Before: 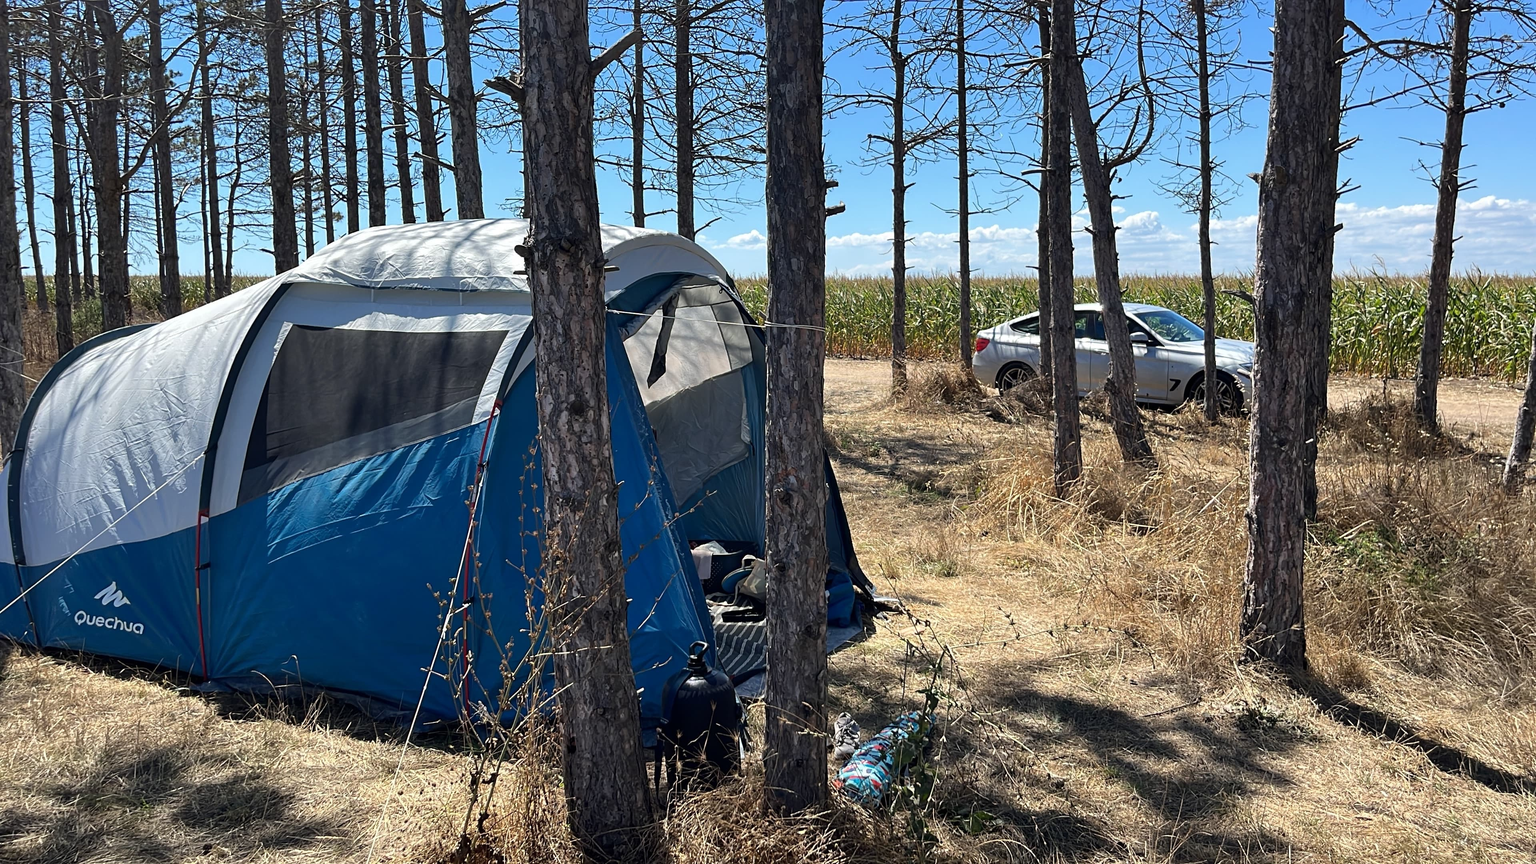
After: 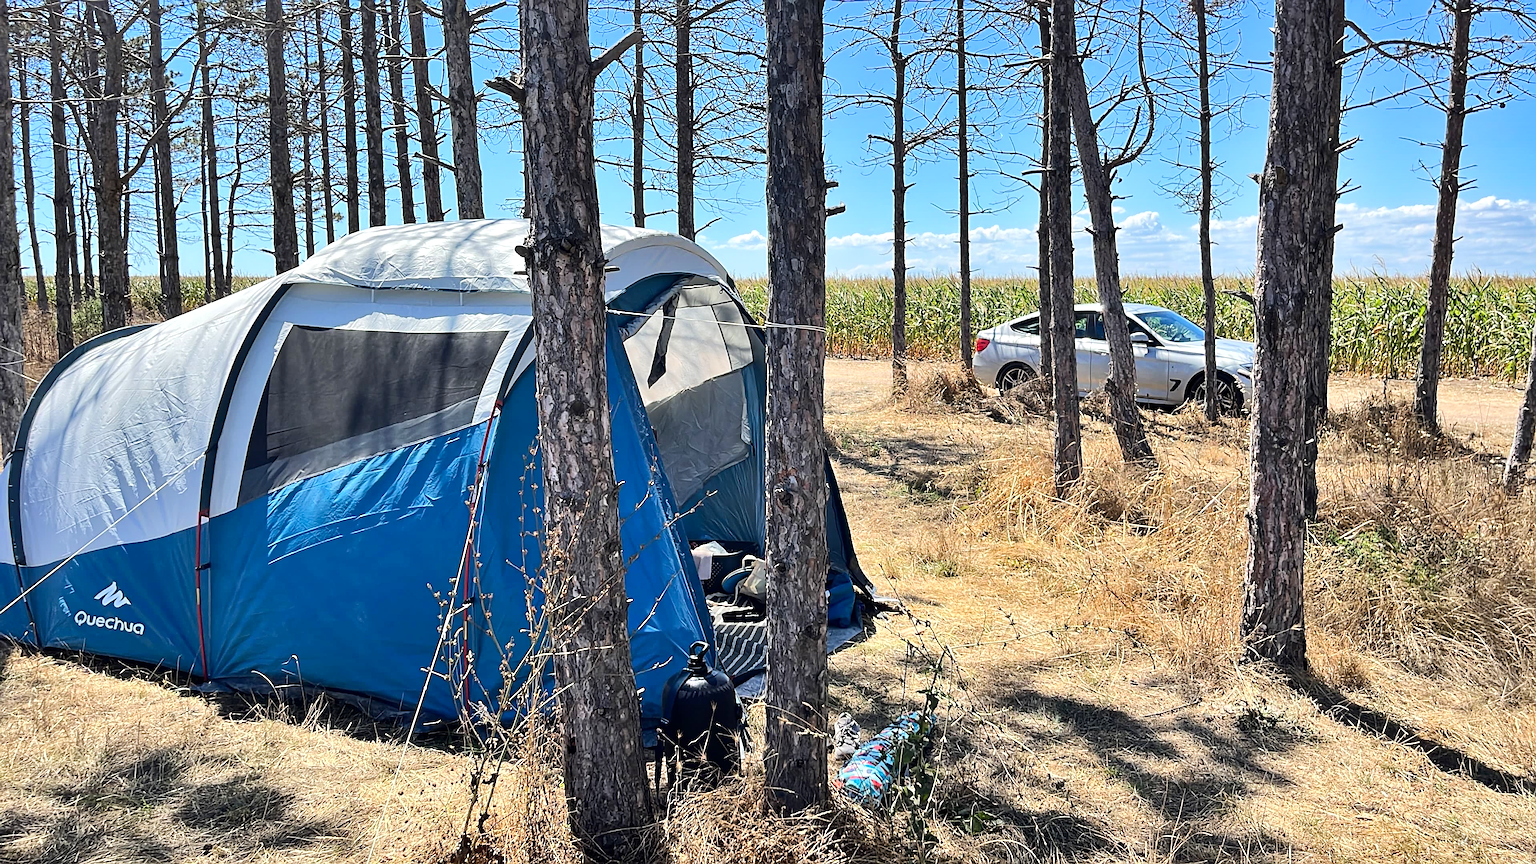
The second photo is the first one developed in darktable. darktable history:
contrast brightness saturation: contrast 0.085, saturation 0.016
shadows and highlights: shadows 43.71, white point adjustment -1.6, highlights color adjustment 72.77%, soften with gaussian
tone equalizer: -7 EV 0.145 EV, -6 EV 0.621 EV, -5 EV 1.15 EV, -4 EV 1.35 EV, -3 EV 1.16 EV, -2 EV 0.6 EV, -1 EV 0.16 EV, edges refinement/feathering 500, mask exposure compensation -1.57 EV, preserve details guided filter
sharpen: on, module defaults
